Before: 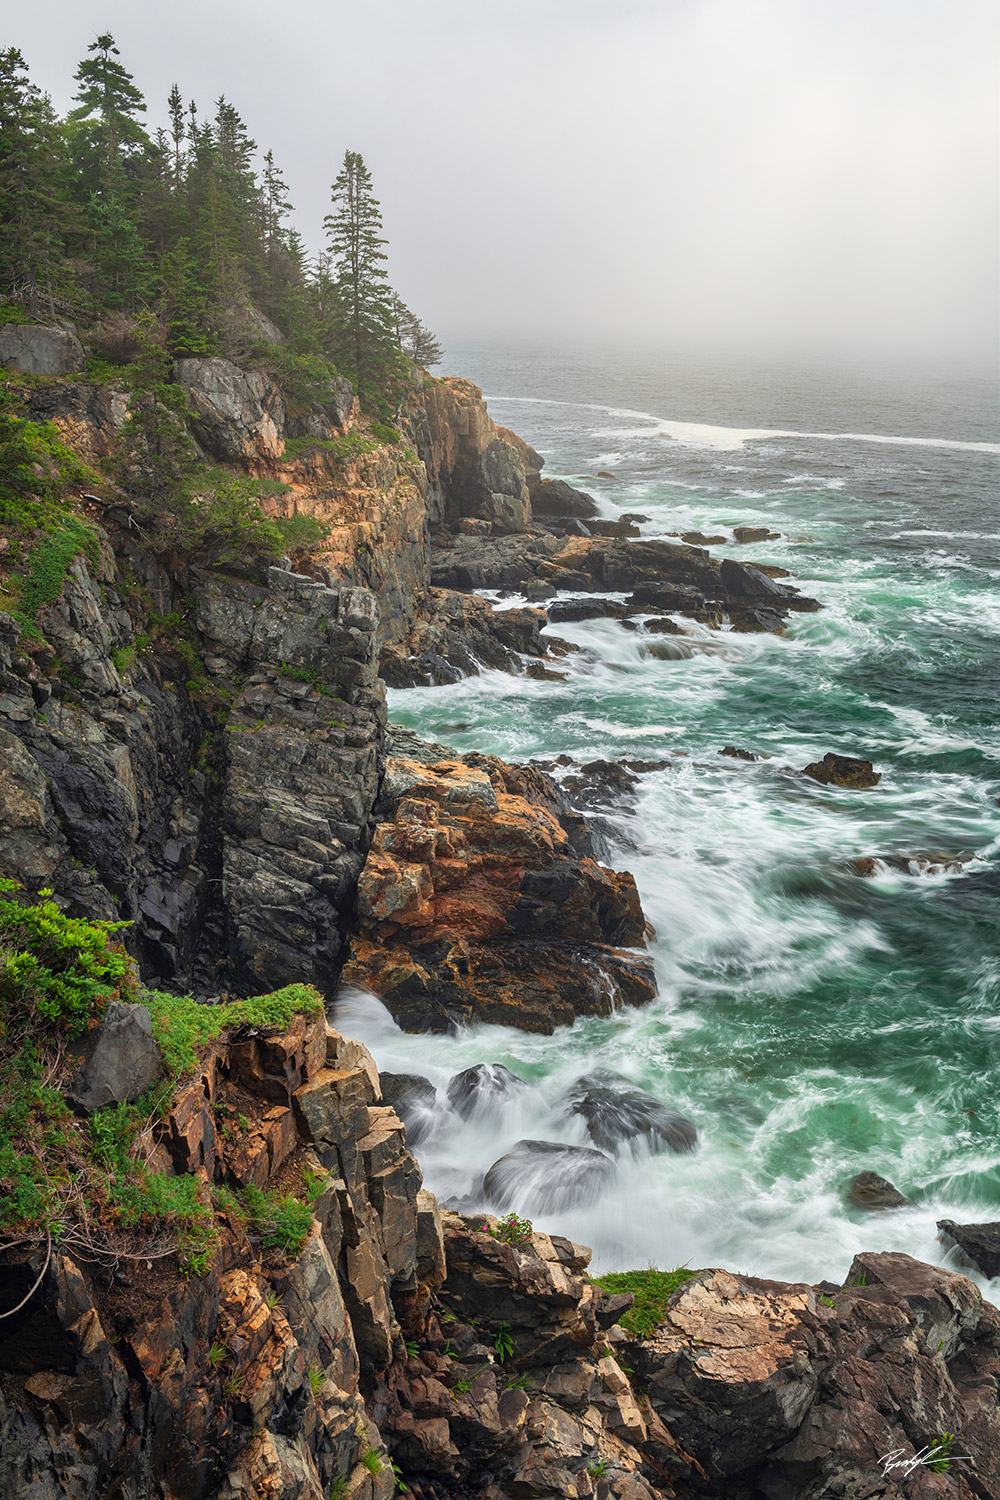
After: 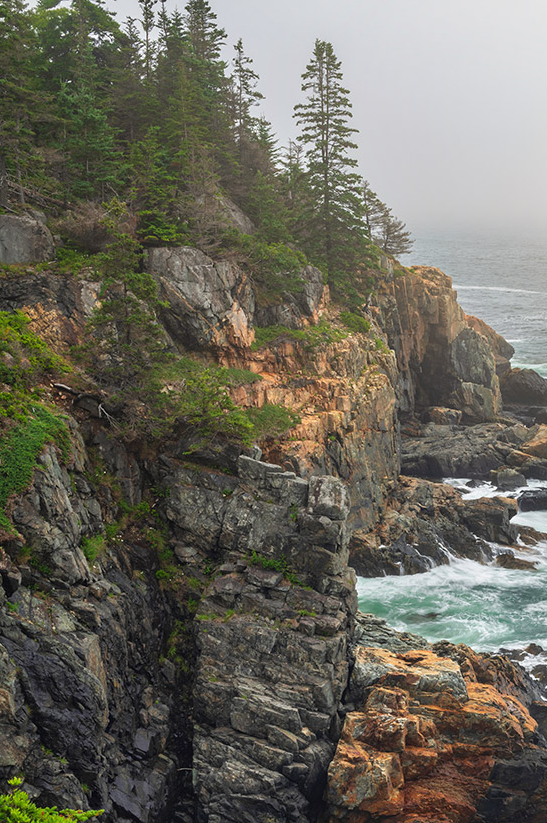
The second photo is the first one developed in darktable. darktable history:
bloom: size 13.65%, threshold 98.39%, strength 4.82%
crop and rotate: left 3.047%, top 7.509%, right 42.236%, bottom 37.598%
exposure: compensate highlight preservation false
